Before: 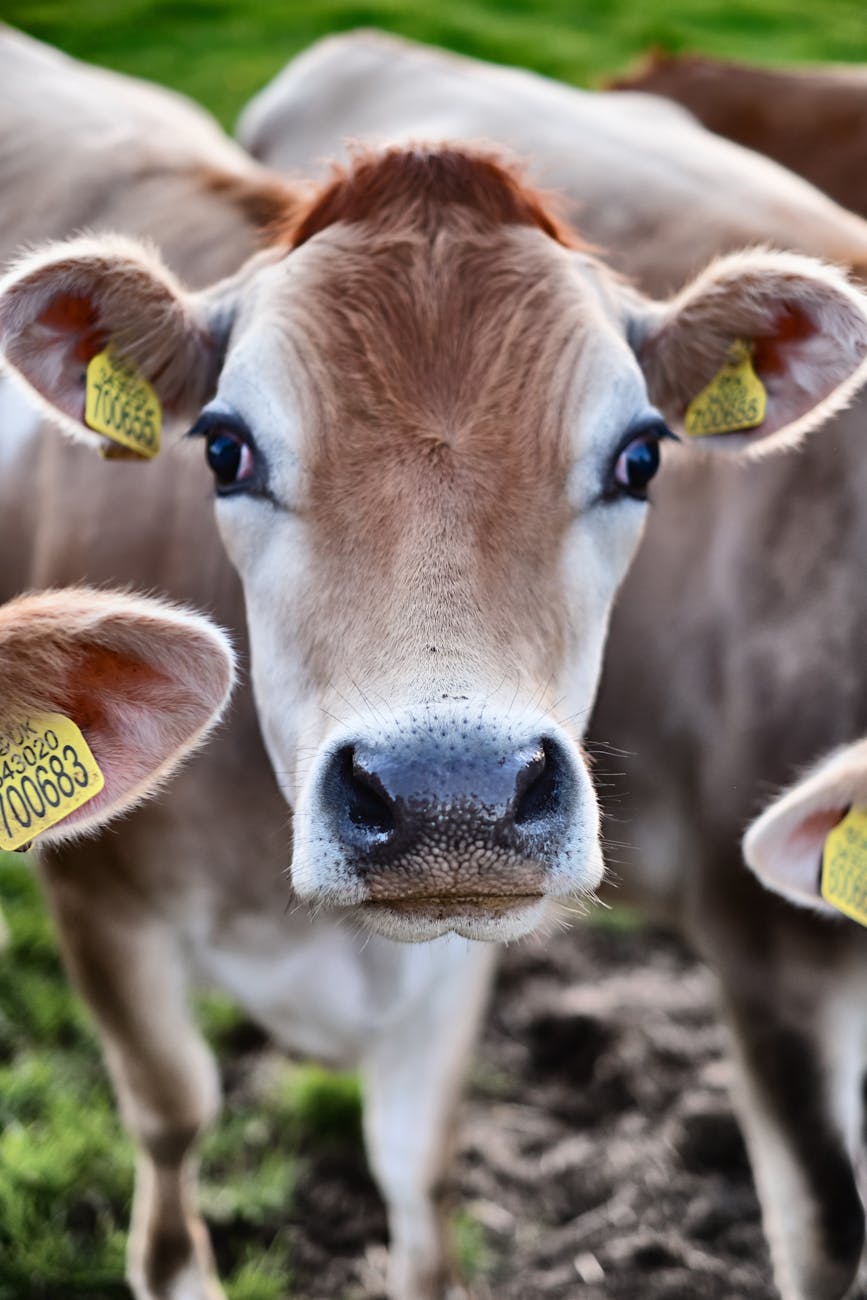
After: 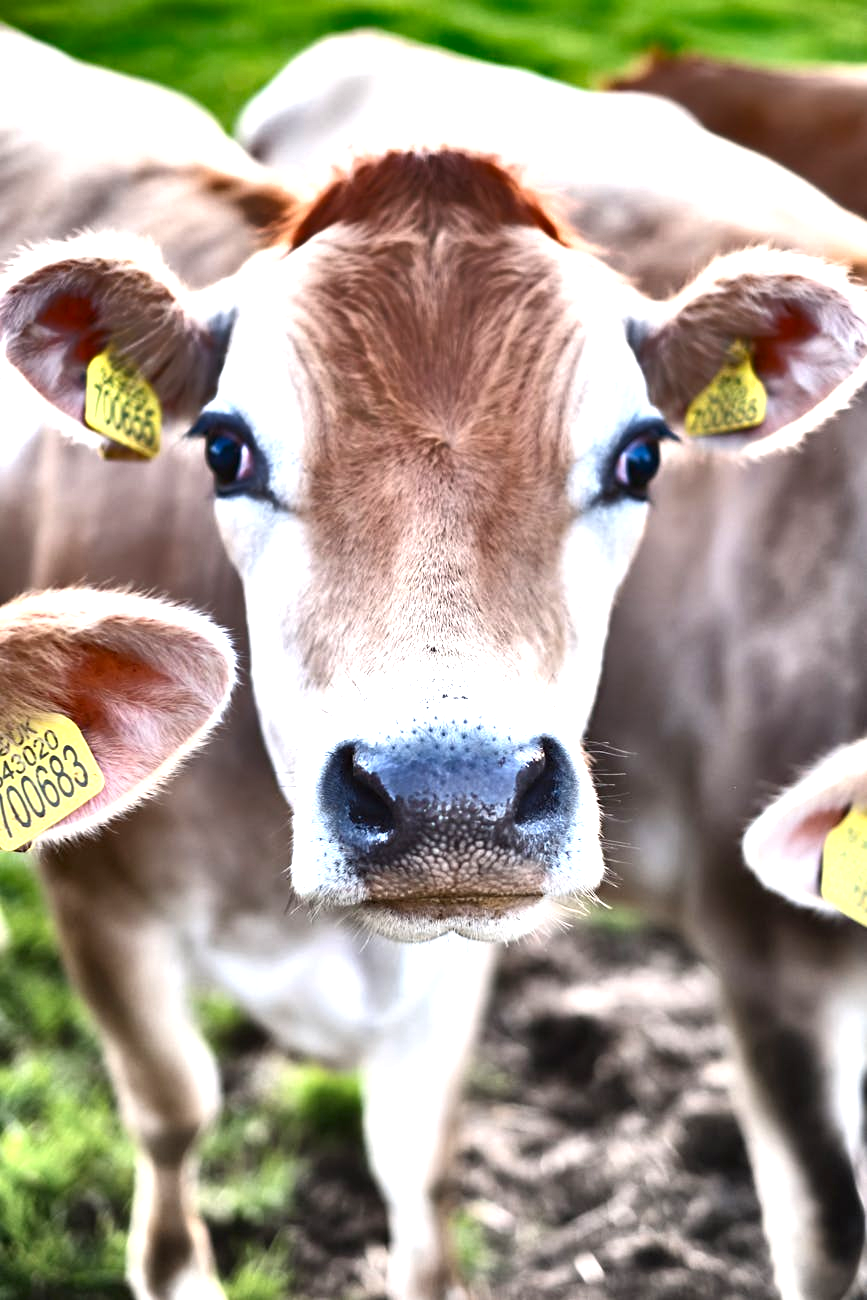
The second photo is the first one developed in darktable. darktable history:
exposure: exposure 1.138 EV, compensate highlight preservation false
shadows and highlights: shadows 13.2, white point adjustment 1.25, soften with gaussian
